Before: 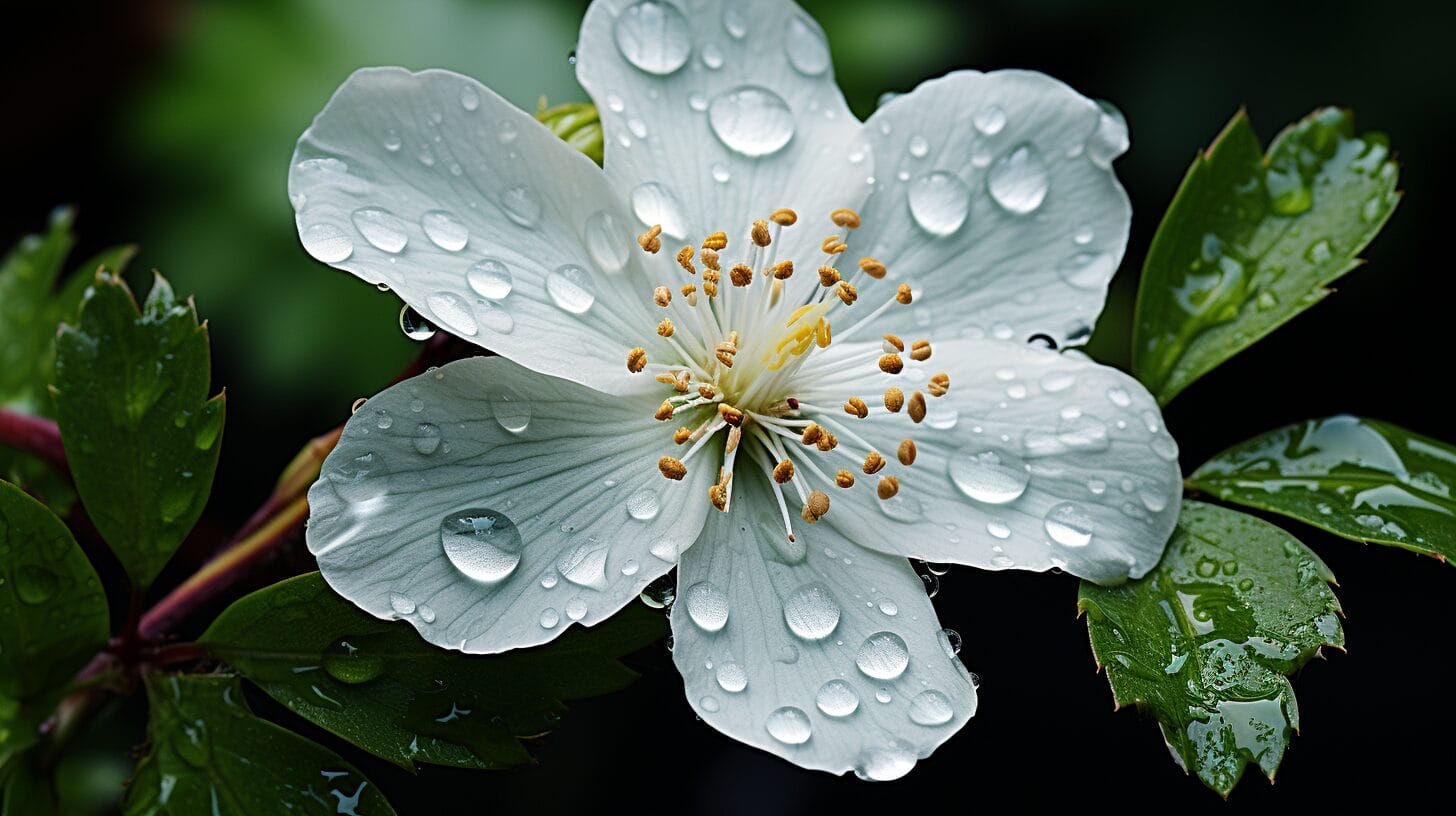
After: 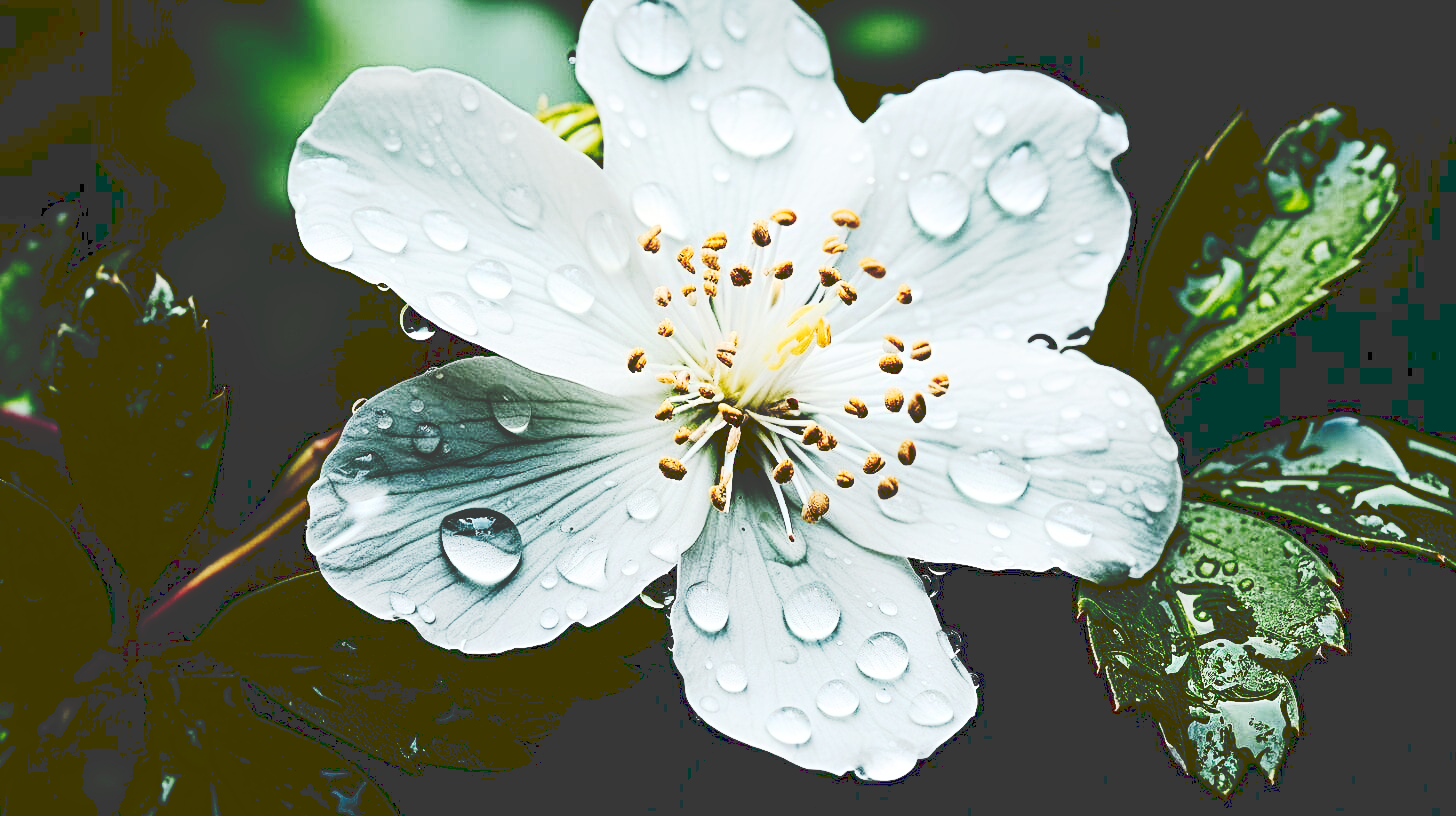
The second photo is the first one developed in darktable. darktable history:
contrast brightness saturation: contrast 0.39, brightness 0.1
tone curve: curves: ch0 [(0, 0) (0.003, 0.231) (0.011, 0.231) (0.025, 0.231) (0.044, 0.231) (0.069, 0.231) (0.1, 0.234) (0.136, 0.239) (0.177, 0.243) (0.224, 0.247) (0.277, 0.265) (0.335, 0.311) (0.399, 0.389) (0.468, 0.507) (0.543, 0.634) (0.623, 0.74) (0.709, 0.83) (0.801, 0.889) (0.898, 0.93) (1, 1)], preserve colors none
